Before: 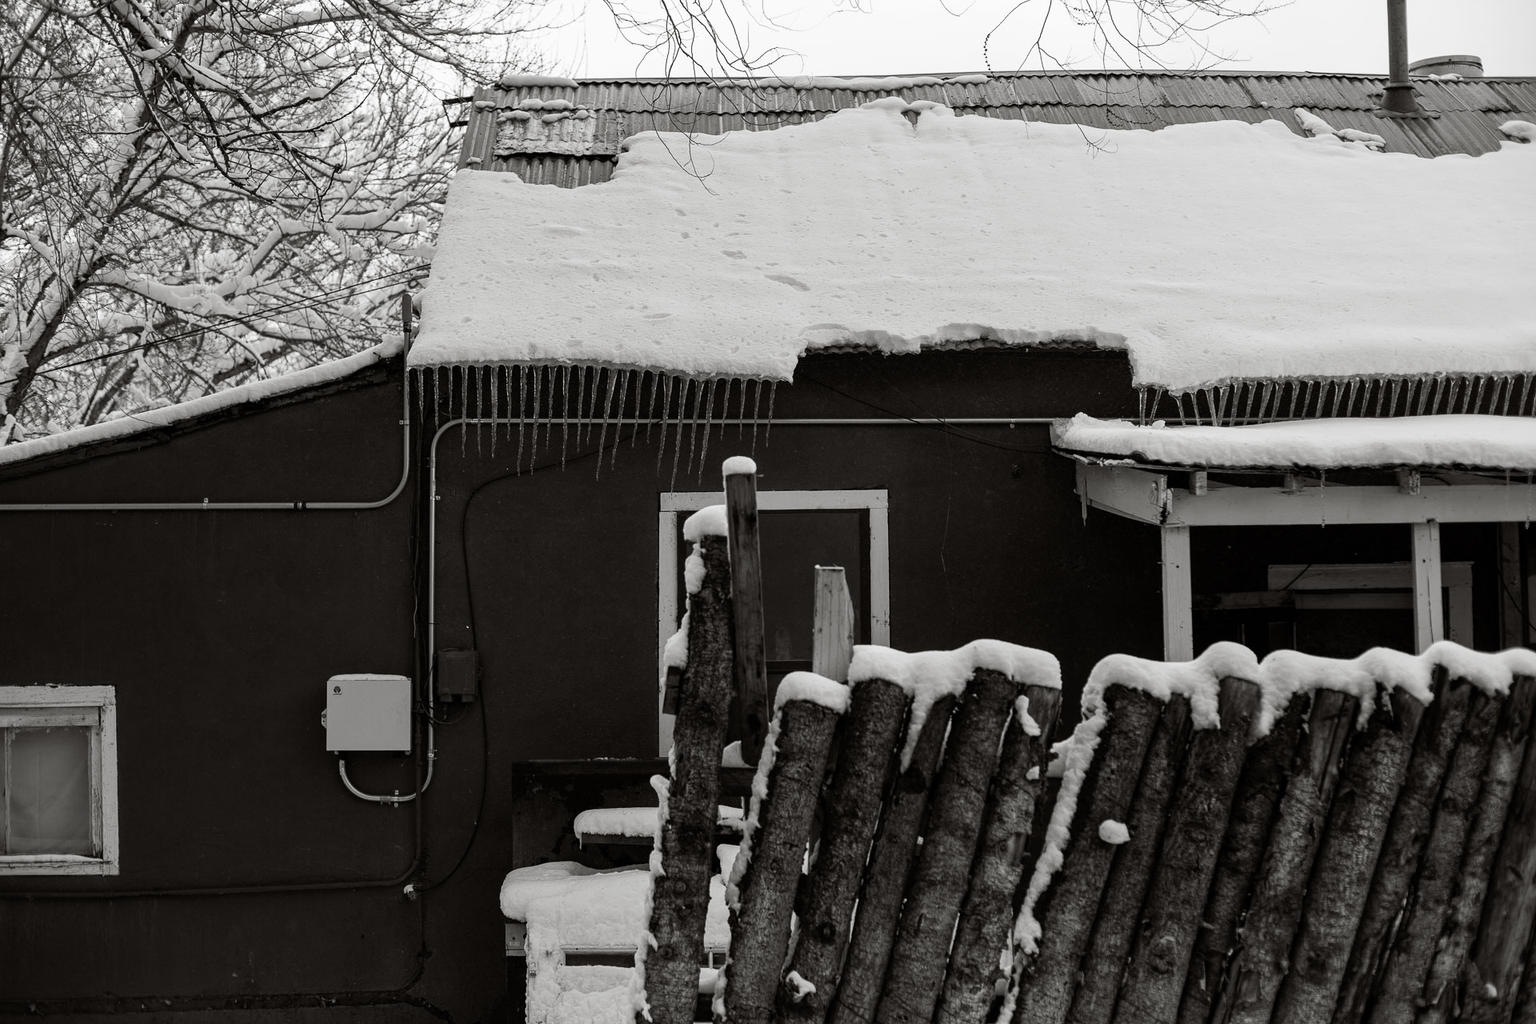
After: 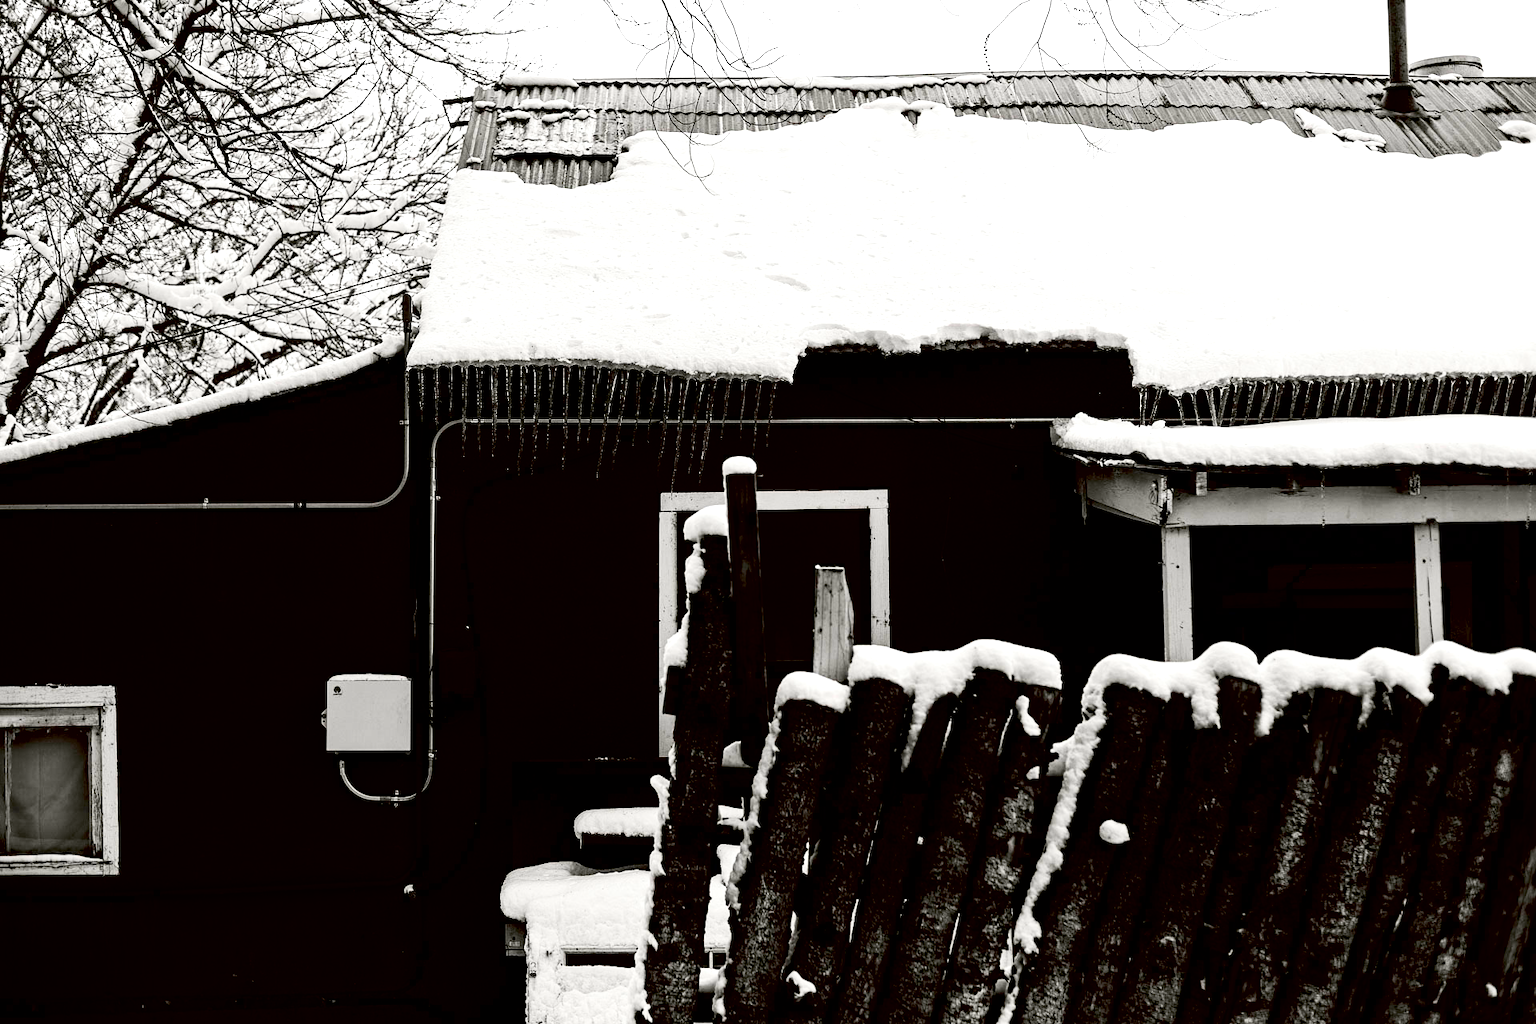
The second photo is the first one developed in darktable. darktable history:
tone equalizer: -8 EV -0.417 EV, -7 EV -0.389 EV, -6 EV -0.333 EV, -5 EV -0.222 EV, -3 EV 0.222 EV, -2 EV 0.333 EV, -1 EV 0.389 EV, +0 EV 0.417 EV, edges refinement/feathering 500, mask exposure compensation -1.57 EV, preserve details no
contrast brightness saturation: contrast 0.23, brightness 0.1, saturation 0.29
exposure: black level correction 0.04, exposure 0.5 EV, compensate highlight preservation false
white balance: red 1, blue 1
